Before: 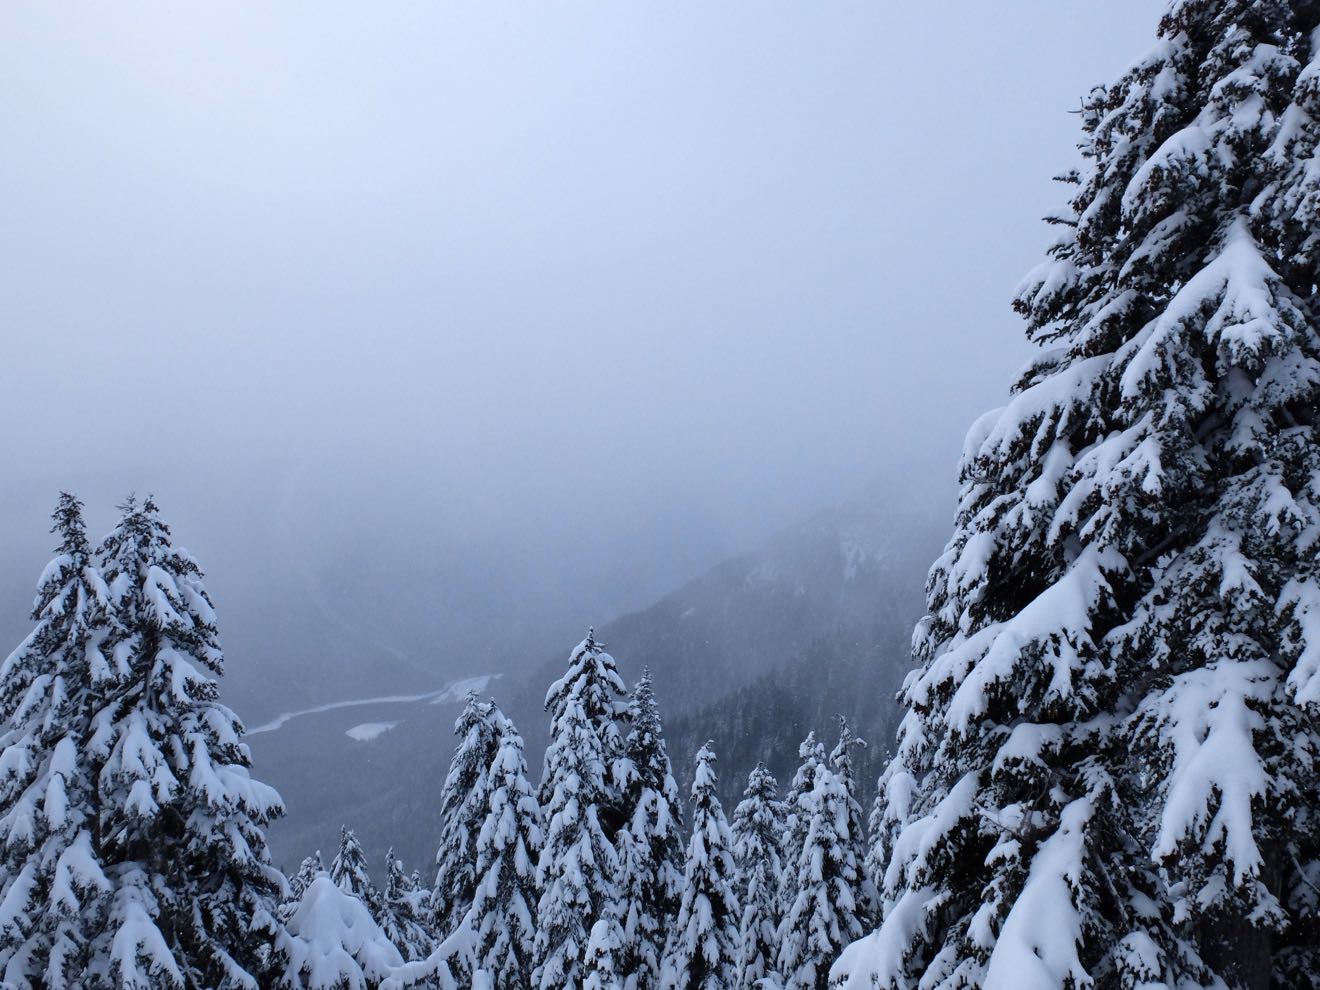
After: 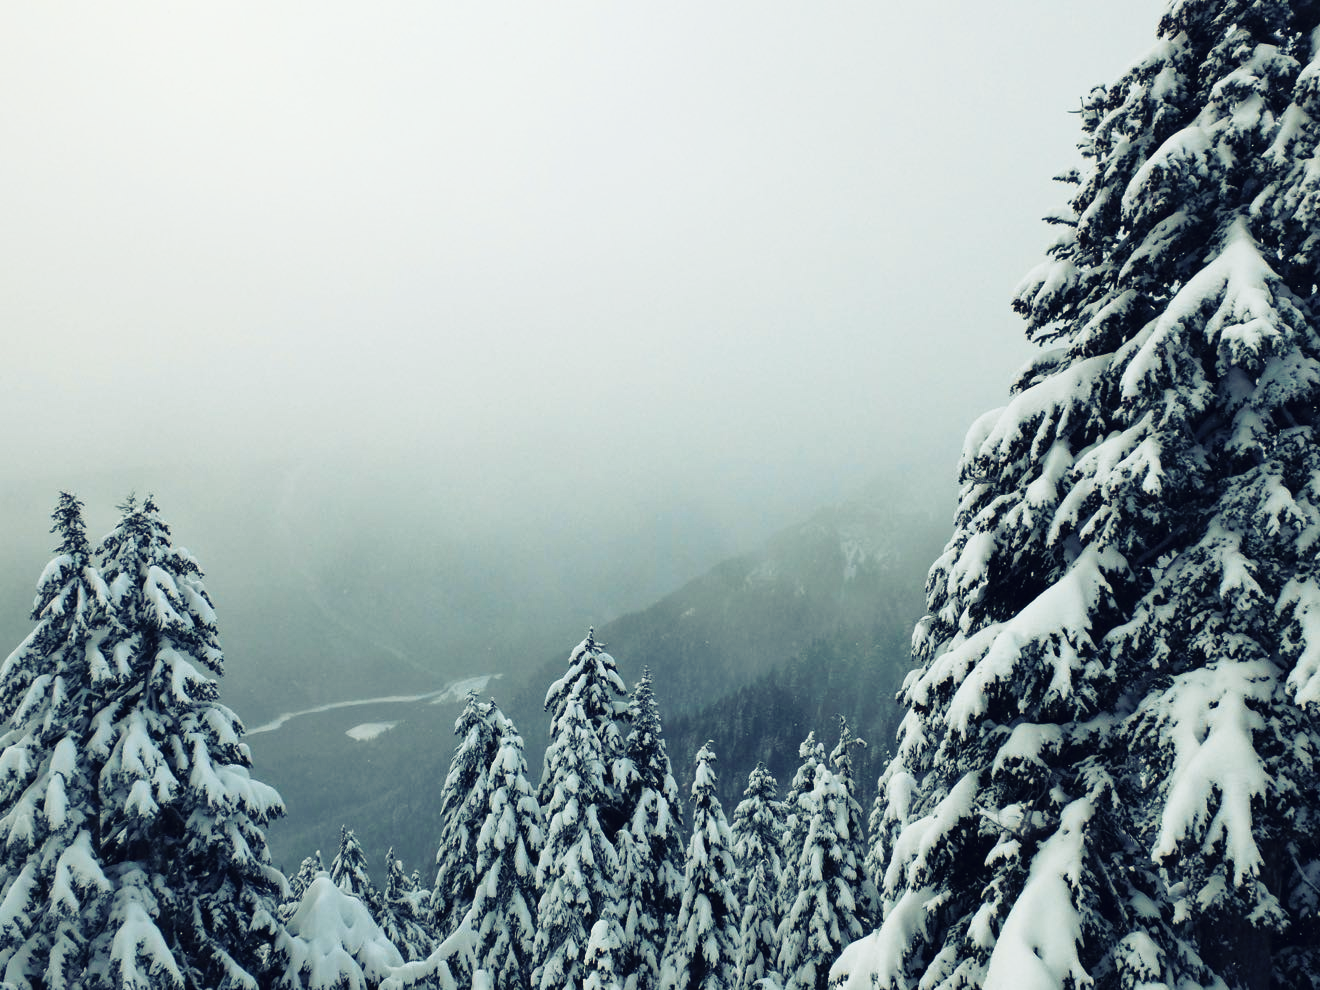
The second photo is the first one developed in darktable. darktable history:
tone curve: curves: ch0 [(0, 0) (0.003, 0.011) (0.011, 0.019) (0.025, 0.03) (0.044, 0.045) (0.069, 0.061) (0.1, 0.085) (0.136, 0.119) (0.177, 0.159) (0.224, 0.205) (0.277, 0.261) (0.335, 0.329) (0.399, 0.407) (0.468, 0.508) (0.543, 0.606) (0.623, 0.71) (0.709, 0.815) (0.801, 0.903) (0.898, 0.957) (1, 1)], preserve colors none
color look up table: target L [97.1, 92.62, 90.45, 79.46, 79.8, 75.45, 72.2, 66.51, 65.36, 59.83, 53.76, 51.6, 41.85, 39.52, 200.48, 94.59, 85.57, 73.35, 72.22, 57.05, 54.83, 62.8, 48.95, 50.06, 44.02, 43.21, 35.31, 30.12, 15.54, 0.341, 84.58, 67.73, 61.72, 52.35, 56.05, 58.61, 57.2, 57.46, 48.77, 40.08, 42.79, 35.82, 26.8, 6.38, 84.61, 92.17, 69.27, 63.13, 26.79], target a [-32.55, -21.79, -40.48, -68.94, -75.34, -0.538, -53.59, -55.73, 2.67, -24.78, -21.77, -36.65, -17.37, -30.02, 0, -10.91, -18.93, 17.59, 11.49, 41.11, 52.36, 19.74, 63.02, 49.42, 53.36, 56.59, 20.24, 1.618, 32.47, 1.301, 14.71, 39.77, -4.854, 69.55, 56.85, 28.85, -0.245, 22.92, 56.91, 20.04, -8.588, 53.16, 35.8, 29.89, -40.24, -10.22, -31.5, -37.13, -15.77], target b [66.34, 35.83, 75.7, 39.17, 67.9, 28.39, 23.71, 53.21, 53.83, 34.82, 13.46, 24.82, 19.7, 33.6, 0, 30.97, 76.34, 16.87, 43.96, 45.49, 5.889, 31.68, 26.03, 15.04, 45.78, 18.74, 32.47, -2.668, 1.781, -9.751, -6.762, -29.12, -28.8, -32.49, -40.36, -13.54, 0.967, 14.82, -2.496, -65.82, -28.13, -40.11, -26.96, -41.42, -6.12, 1.396, -27.83, 2.536, -8.123], num patches 49
